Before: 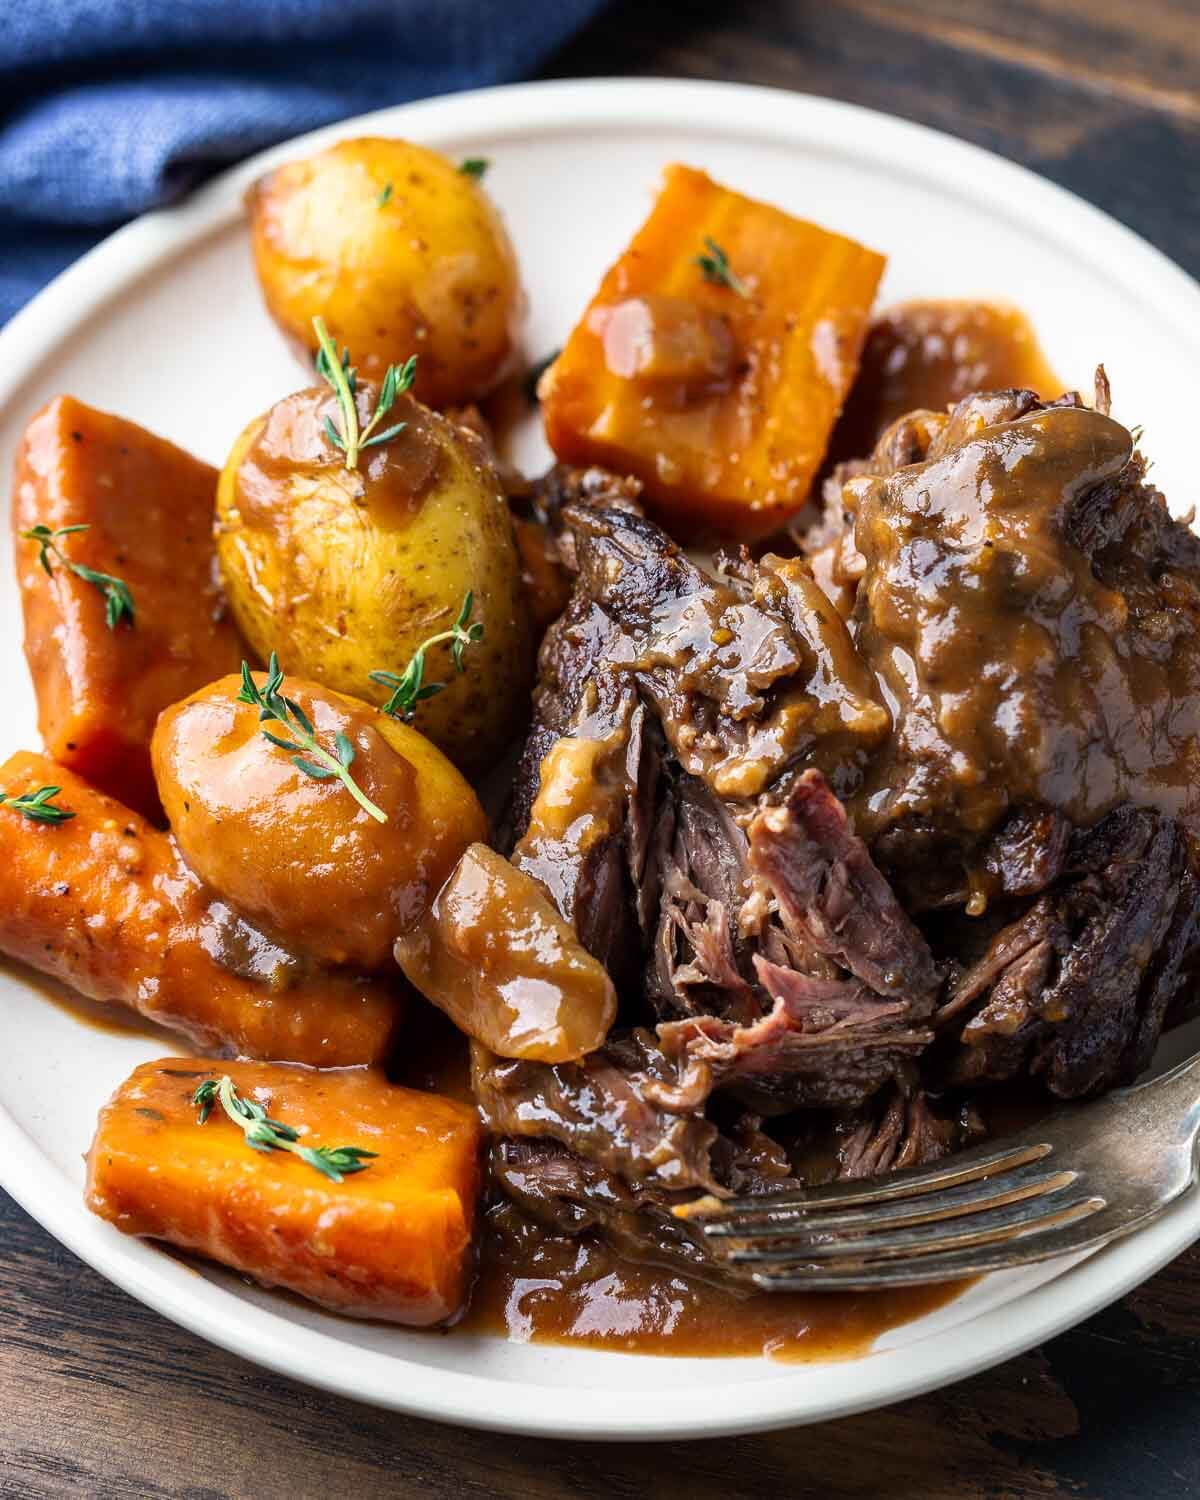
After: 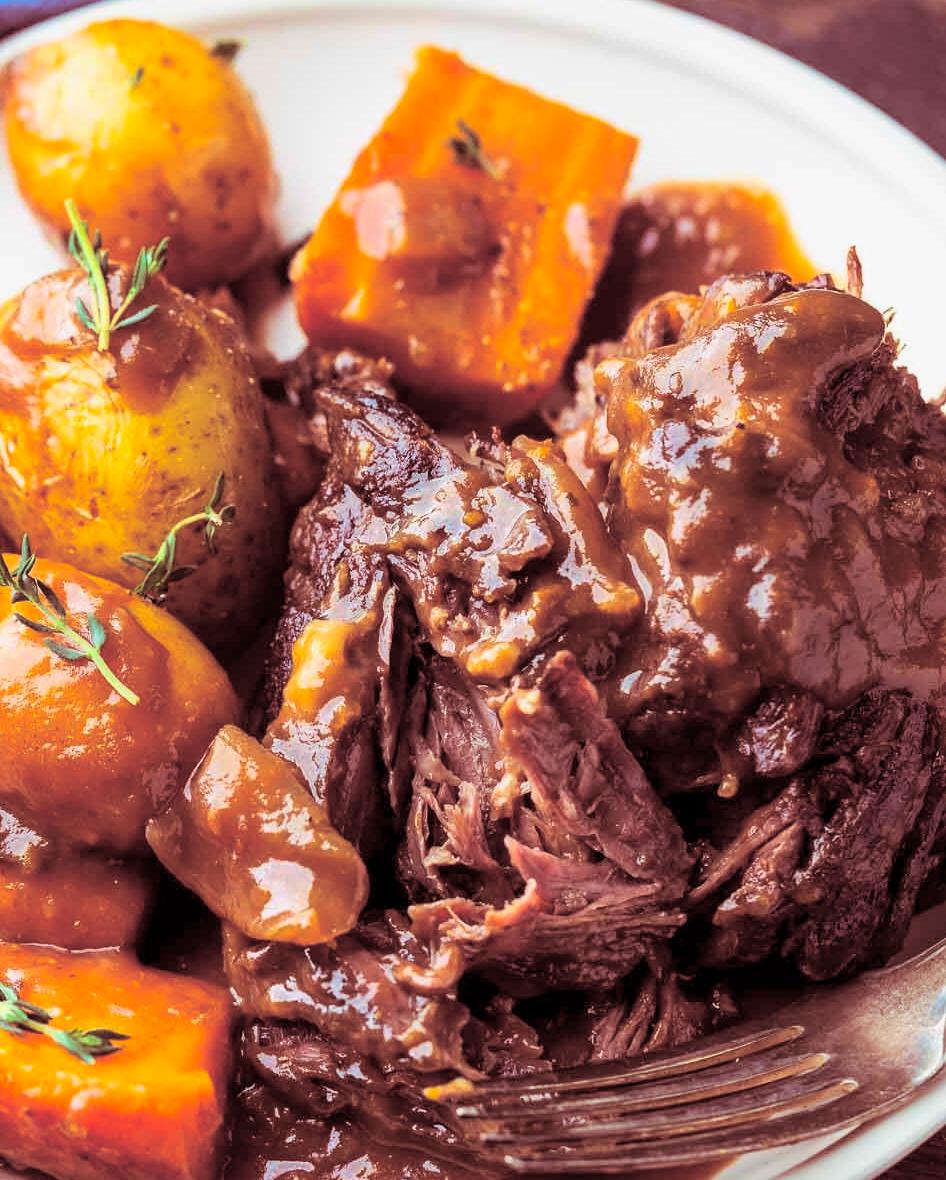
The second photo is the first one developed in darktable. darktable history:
crop and rotate: left 20.74%, top 7.912%, right 0.375%, bottom 13.378%
exposure: black level correction 0.001, exposure -0.125 EV, compensate exposure bias true, compensate highlight preservation false
contrast brightness saturation: contrast 0.07, brightness 0.18, saturation 0.4
split-toning: highlights › saturation 0, balance -61.83
